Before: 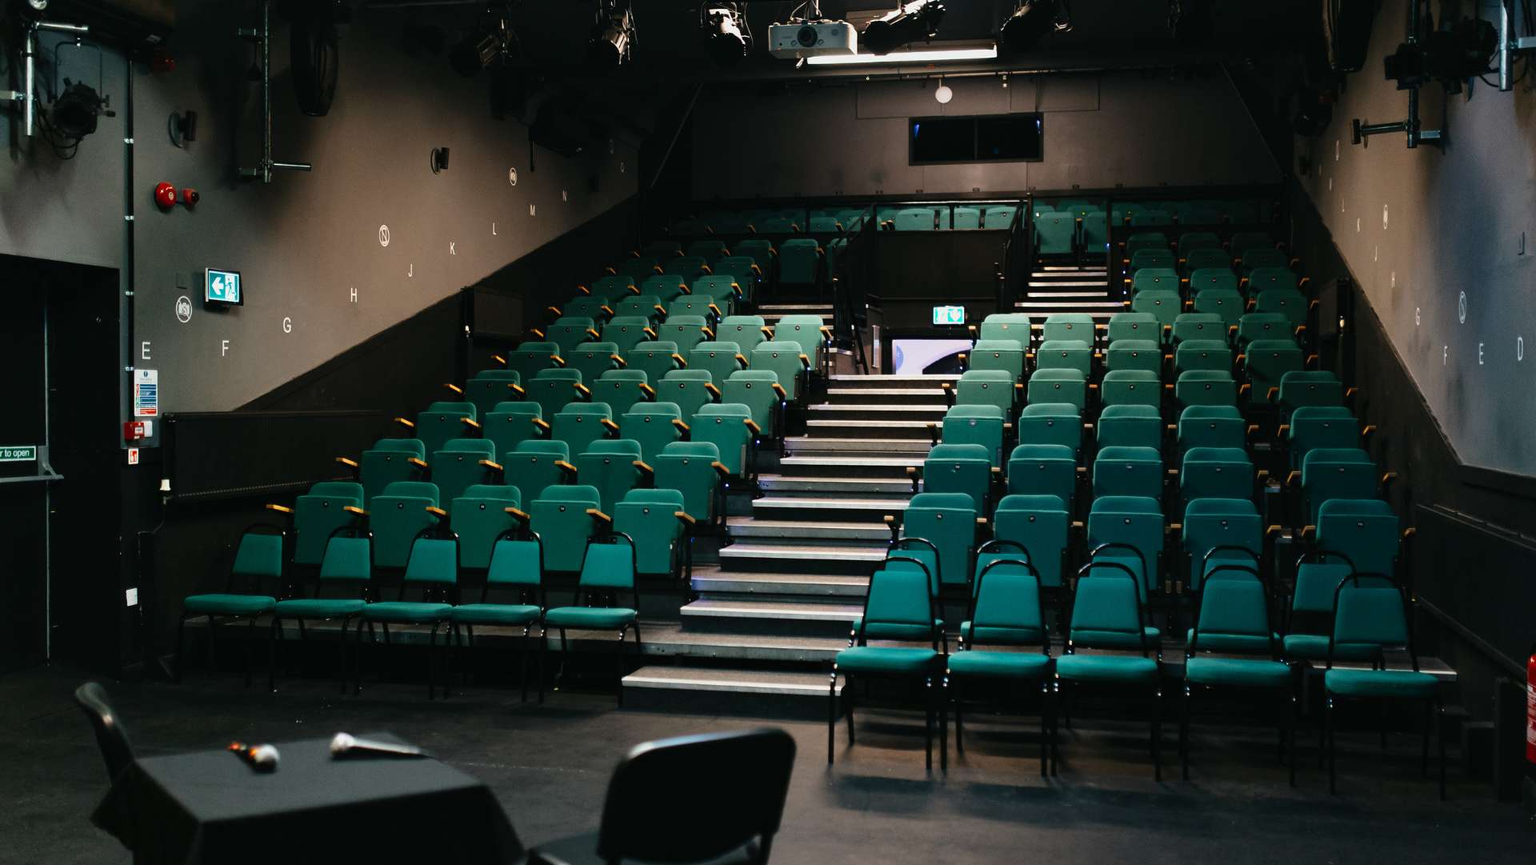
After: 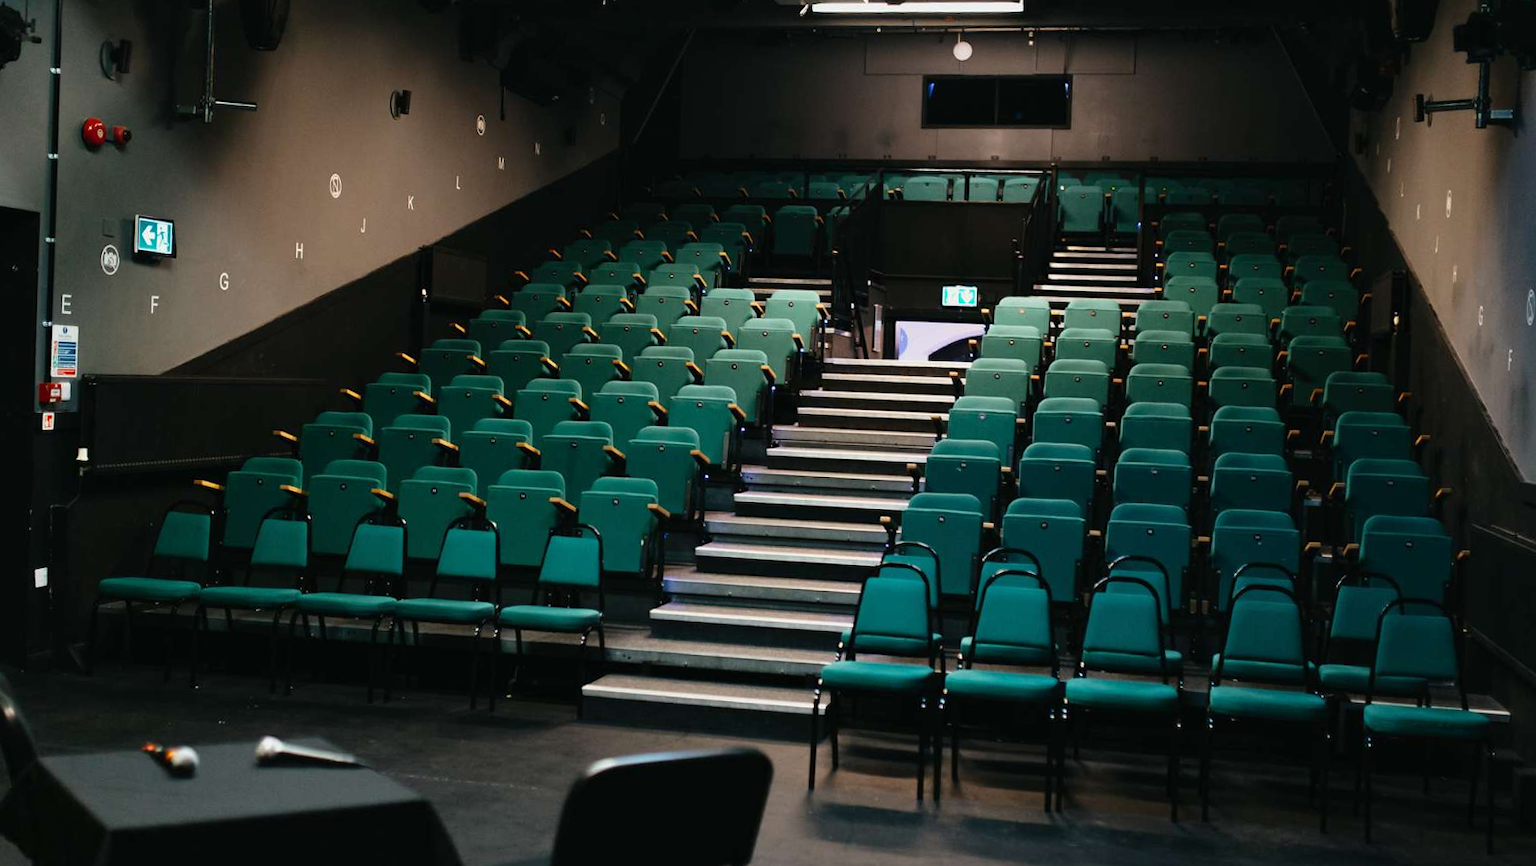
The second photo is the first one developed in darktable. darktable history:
exposure: exposure 0.023 EV, compensate exposure bias true, compensate highlight preservation false
crop and rotate: angle -2°, left 3.122%, top 3.776%, right 1.395%, bottom 0.509%
